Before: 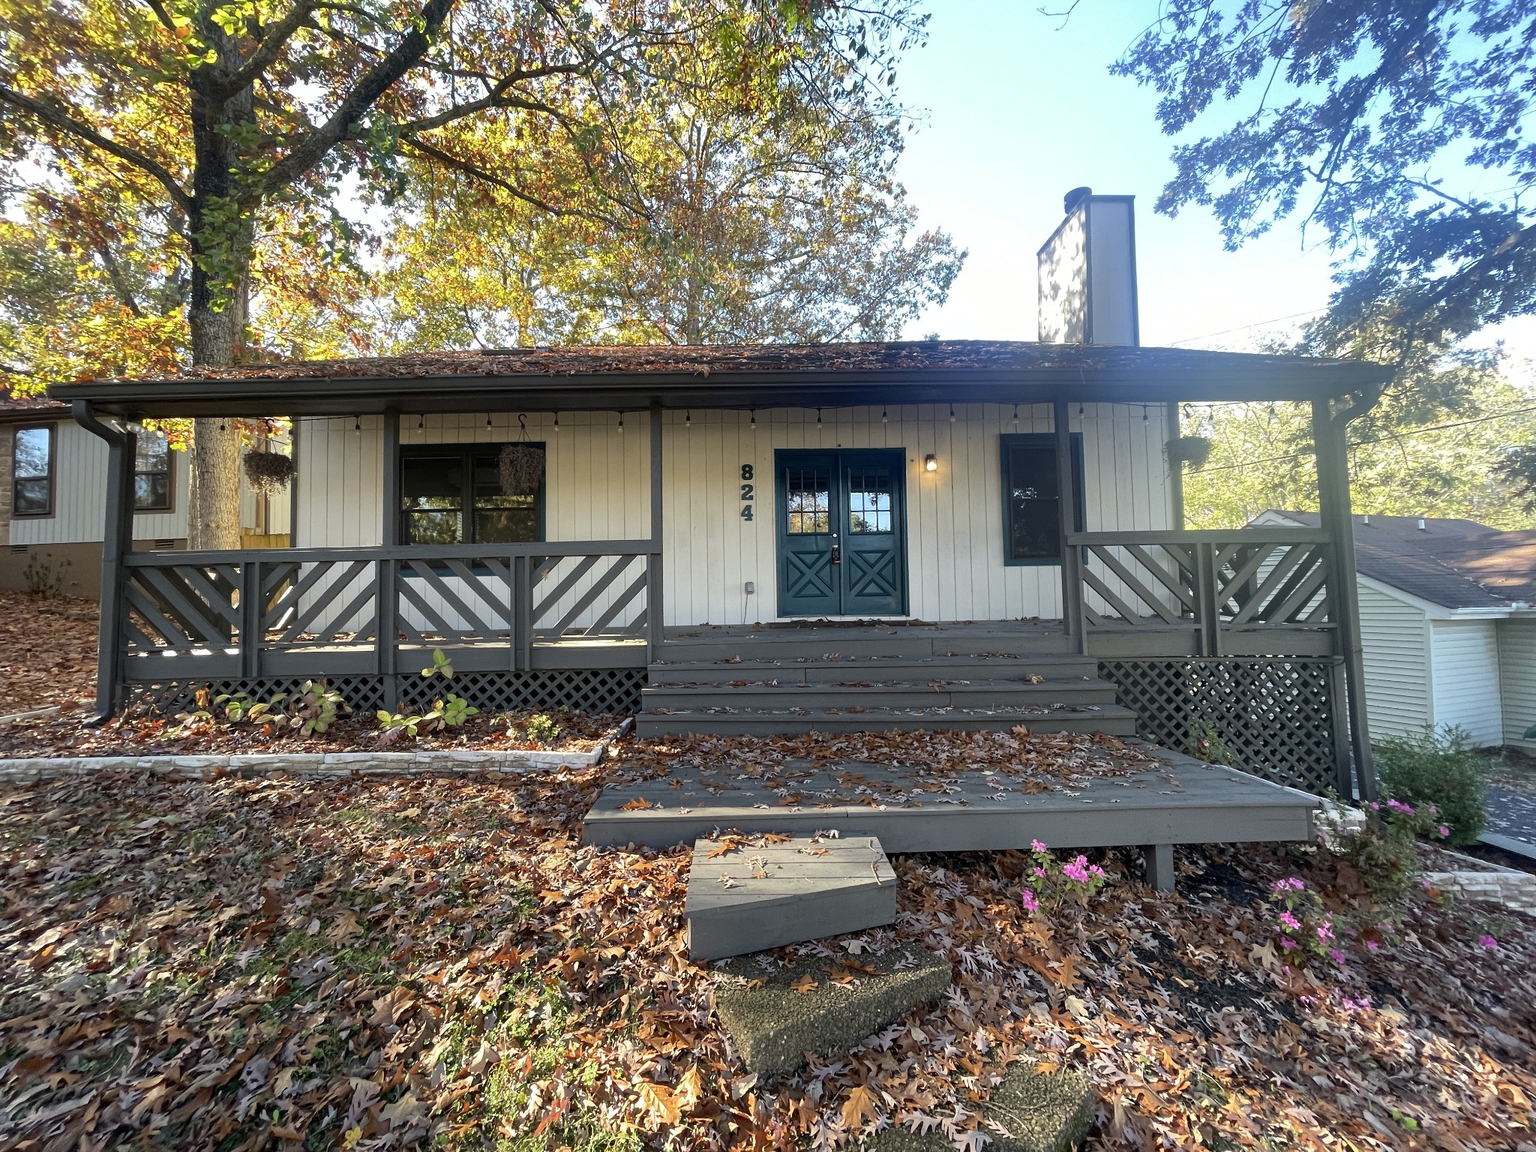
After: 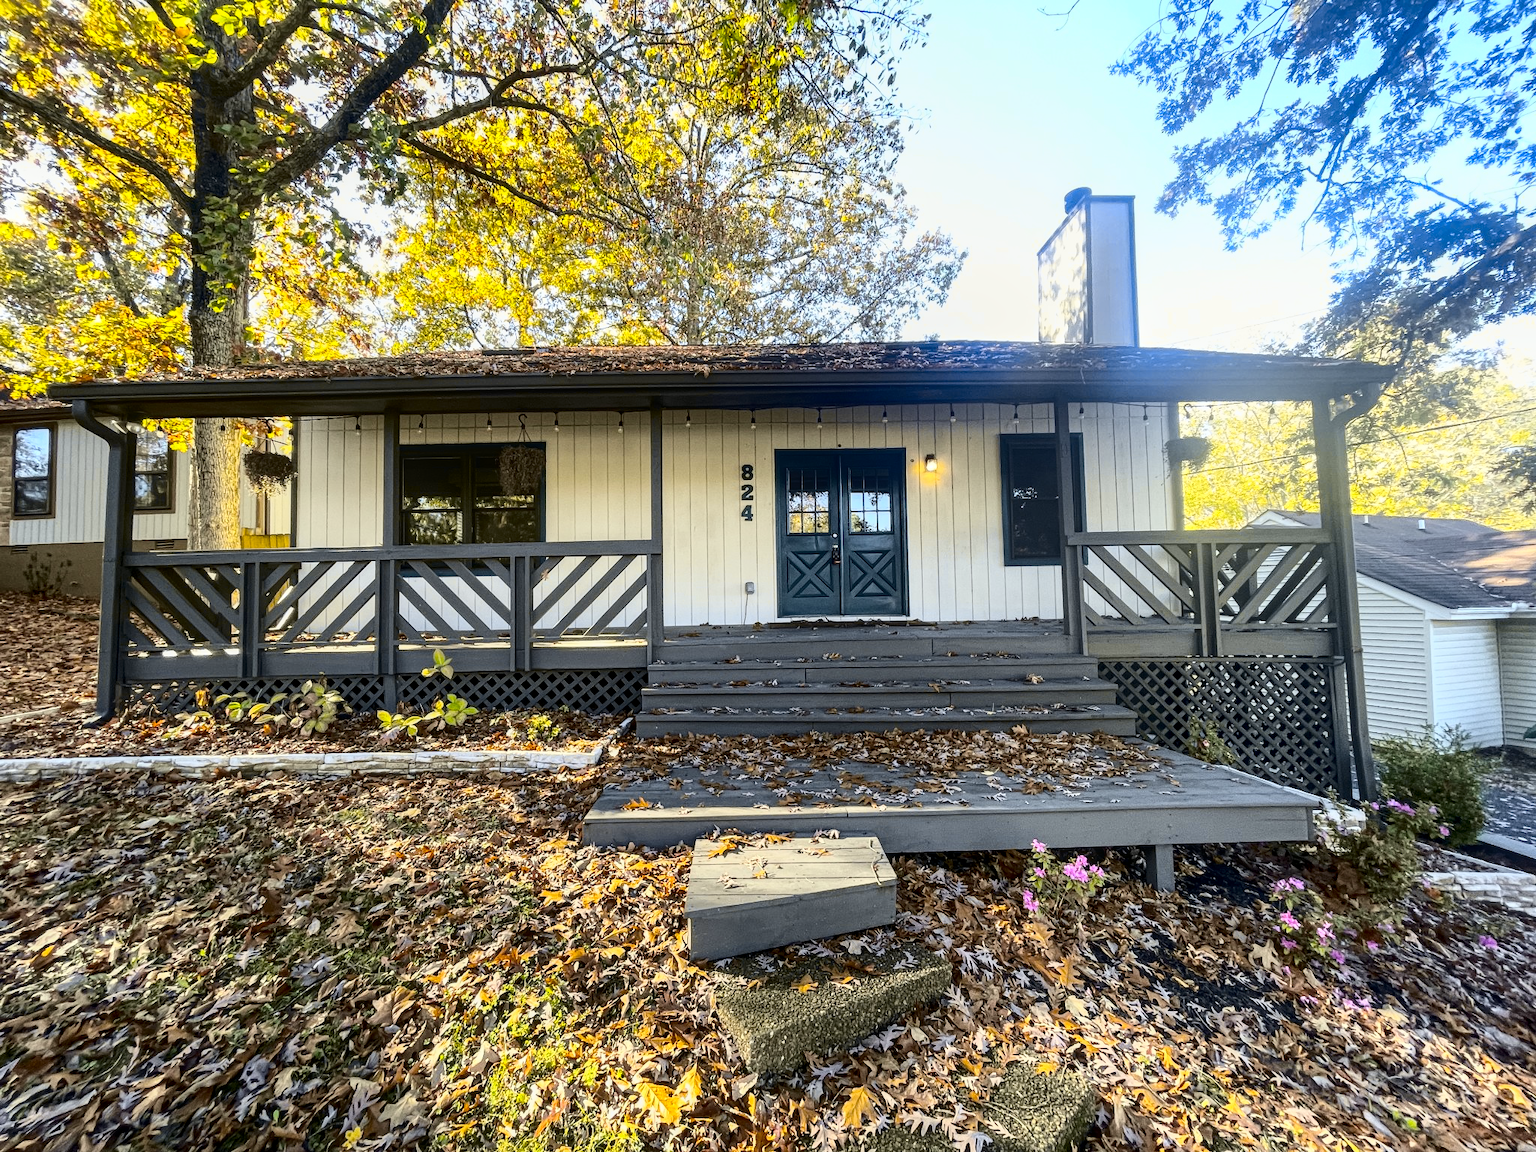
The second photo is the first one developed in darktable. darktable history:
tone curve: curves: ch0 [(0.003, 0.023) (0.071, 0.052) (0.236, 0.197) (0.466, 0.557) (0.625, 0.761) (0.783, 0.9) (0.994, 0.968)]; ch1 [(0, 0) (0.262, 0.227) (0.417, 0.386) (0.469, 0.467) (0.502, 0.498) (0.528, 0.53) (0.573, 0.579) (0.605, 0.621) (0.644, 0.671) (0.686, 0.728) (0.994, 0.987)]; ch2 [(0, 0) (0.262, 0.188) (0.385, 0.353) (0.427, 0.424) (0.495, 0.493) (0.515, 0.54) (0.547, 0.561) (0.589, 0.613) (0.644, 0.748) (1, 1)], color space Lab, independent channels, preserve colors none
color contrast: green-magenta contrast 0.8, blue-yellow contrast 1.1, unbound 0
local contrast: detail 130%
